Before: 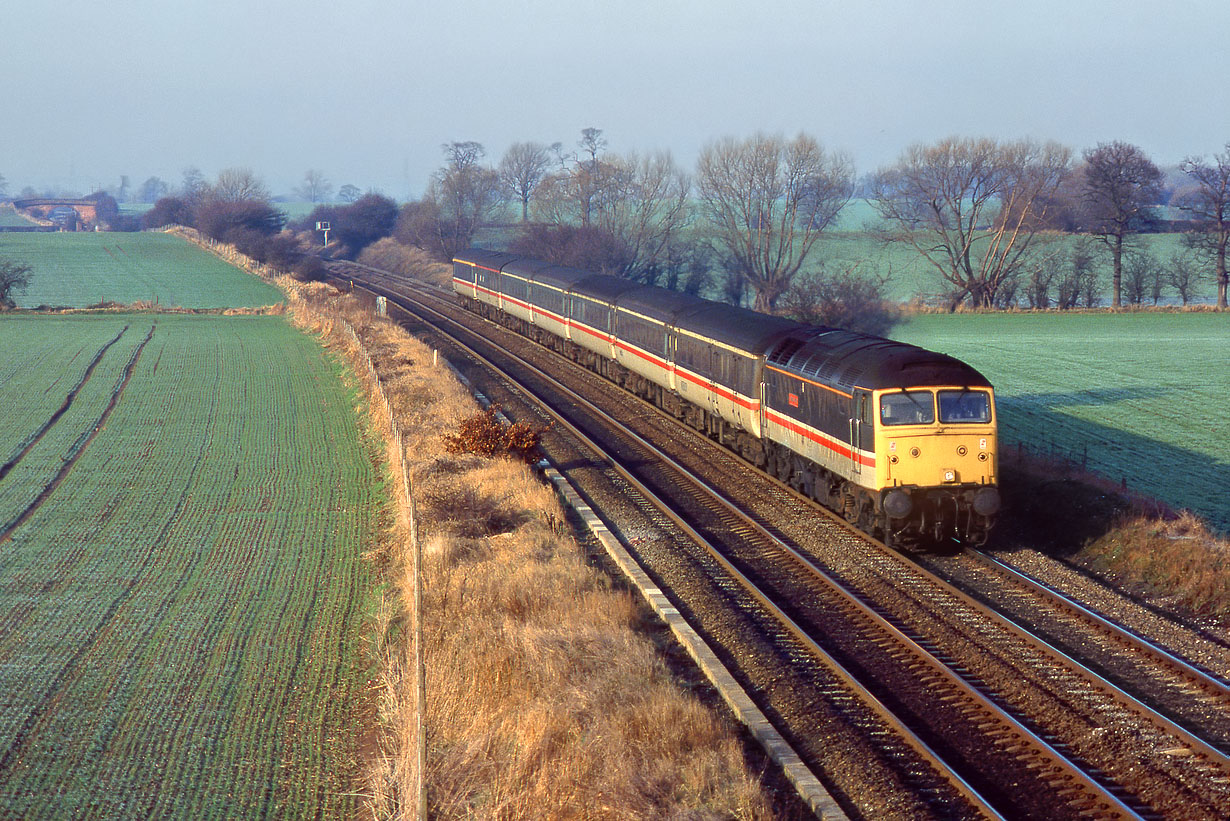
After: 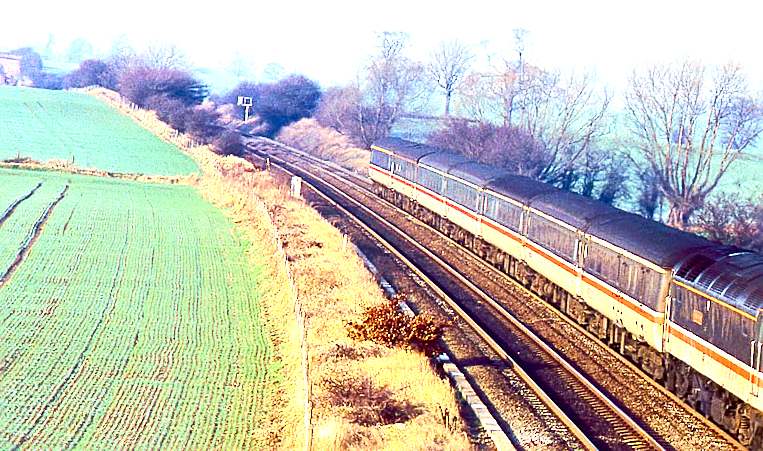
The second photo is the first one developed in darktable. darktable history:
crop and rotate: angle -5.2°, left 2.251%, top 7.07%, right 27.533%, bottom 30.639%
sharpen: on, module defaults
exposure: black level correction 0.001, exposure 0.499 EV, compensate exposure bias true, compensate highlight preservation false
tone equalizer: edges refinement/feathering 500, mask exposure compensation -1.57 EV, preserve details no
velvia: on, module defaults
color balance rgb: perceptual saturation grading › global saturation 20%, perceptual saturation grading › highlights -24.732%, perceptual saturation grading › shadows 50.258%, perceptual brilliance grading › global brilliance 30.246%
contrast brightness saturation: contrast 0.271
